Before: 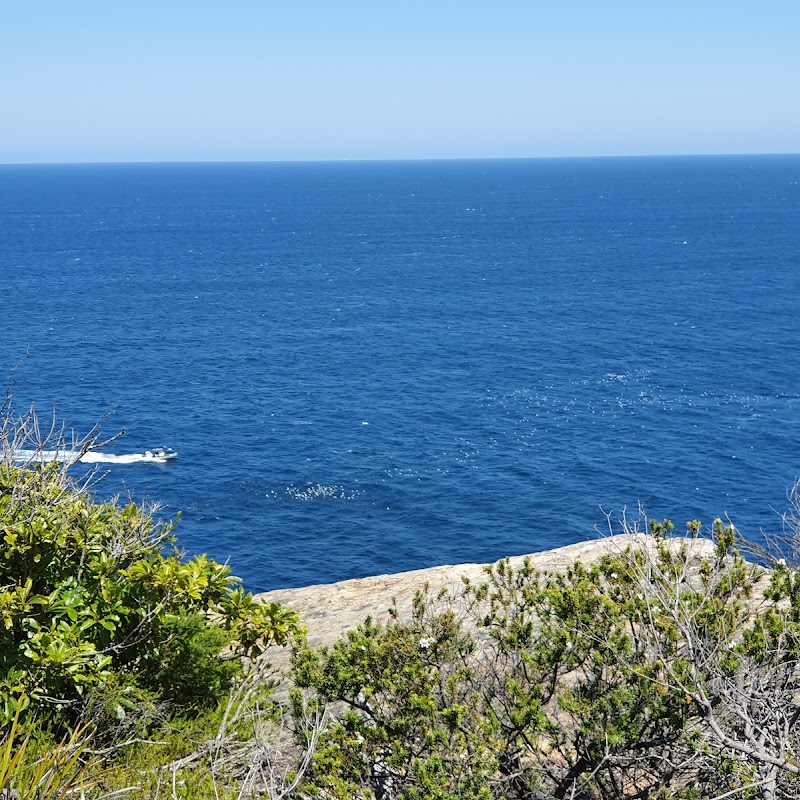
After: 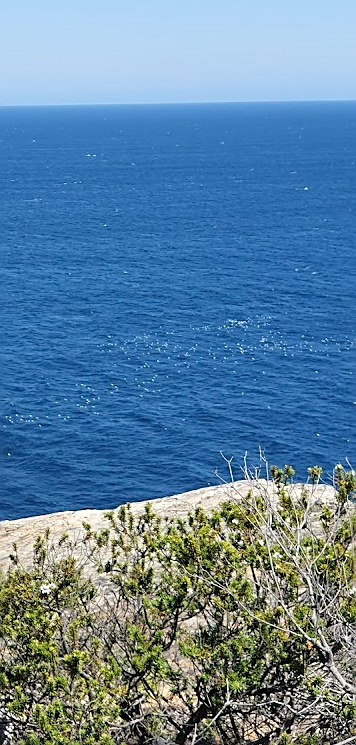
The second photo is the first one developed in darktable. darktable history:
sharpen: on, module defaults
crop: left 47.409%, top 6.751%, right 8.061%
